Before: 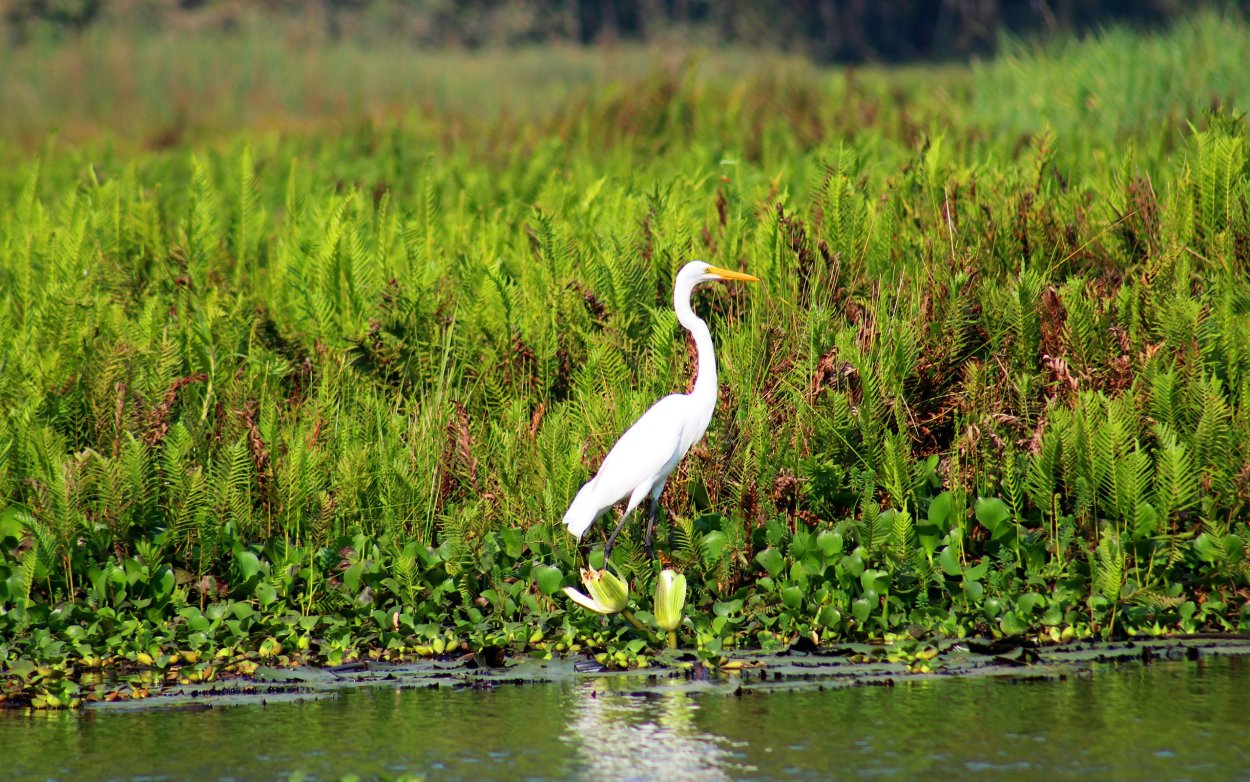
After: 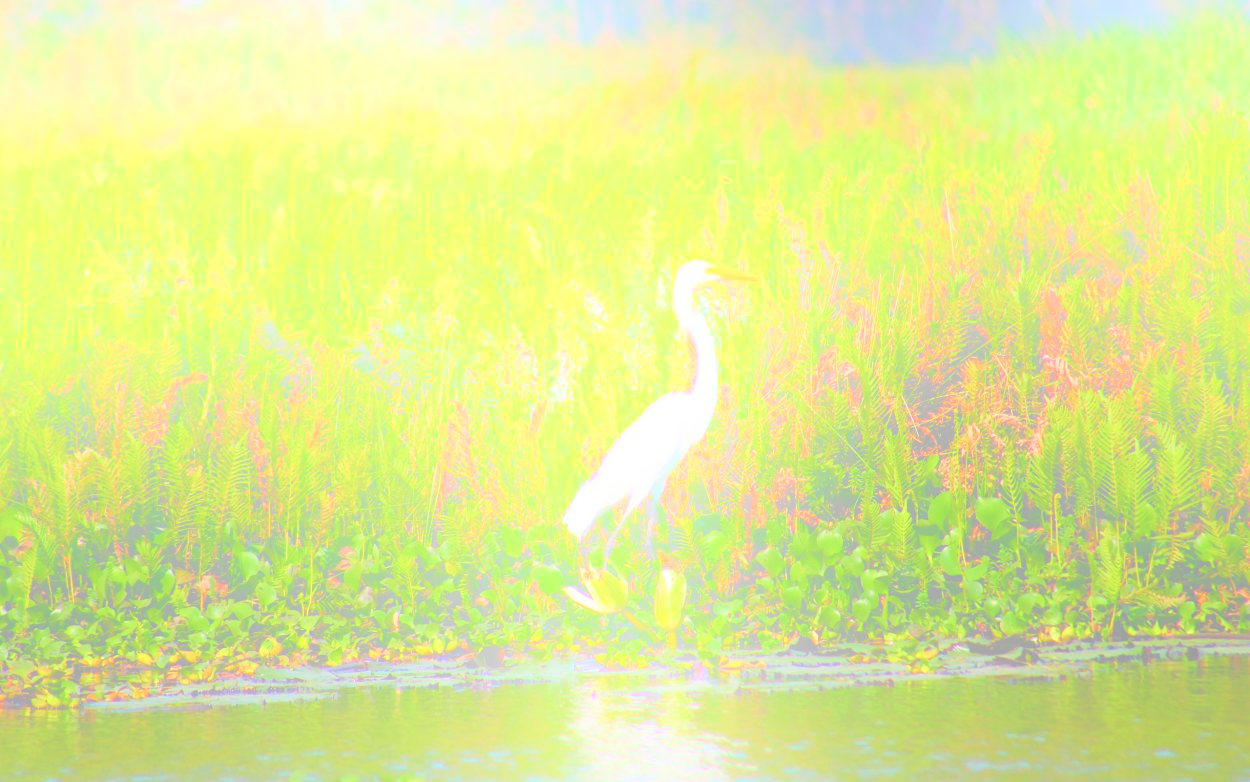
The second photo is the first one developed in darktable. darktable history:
color balance rgb: perceptual saturation grading › global saturation 20%, perceptual saturation grading › highlights -25%, perceptual saturation grading › shadows 25%
bloom: size 25%, threshold 5%, strength 90%
